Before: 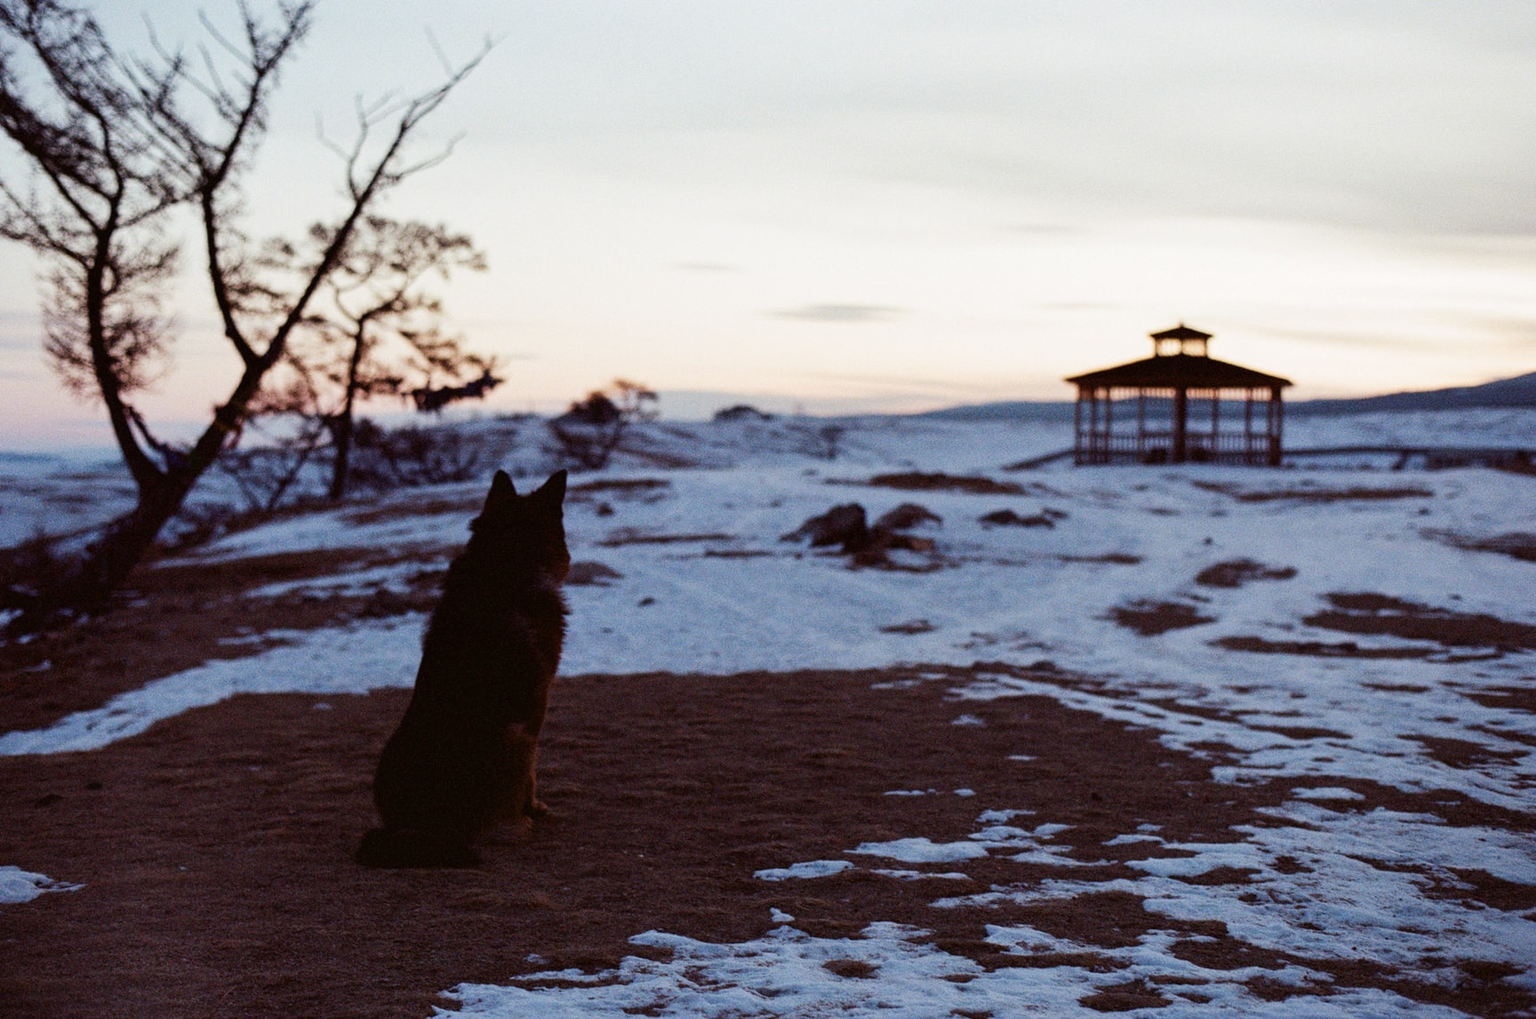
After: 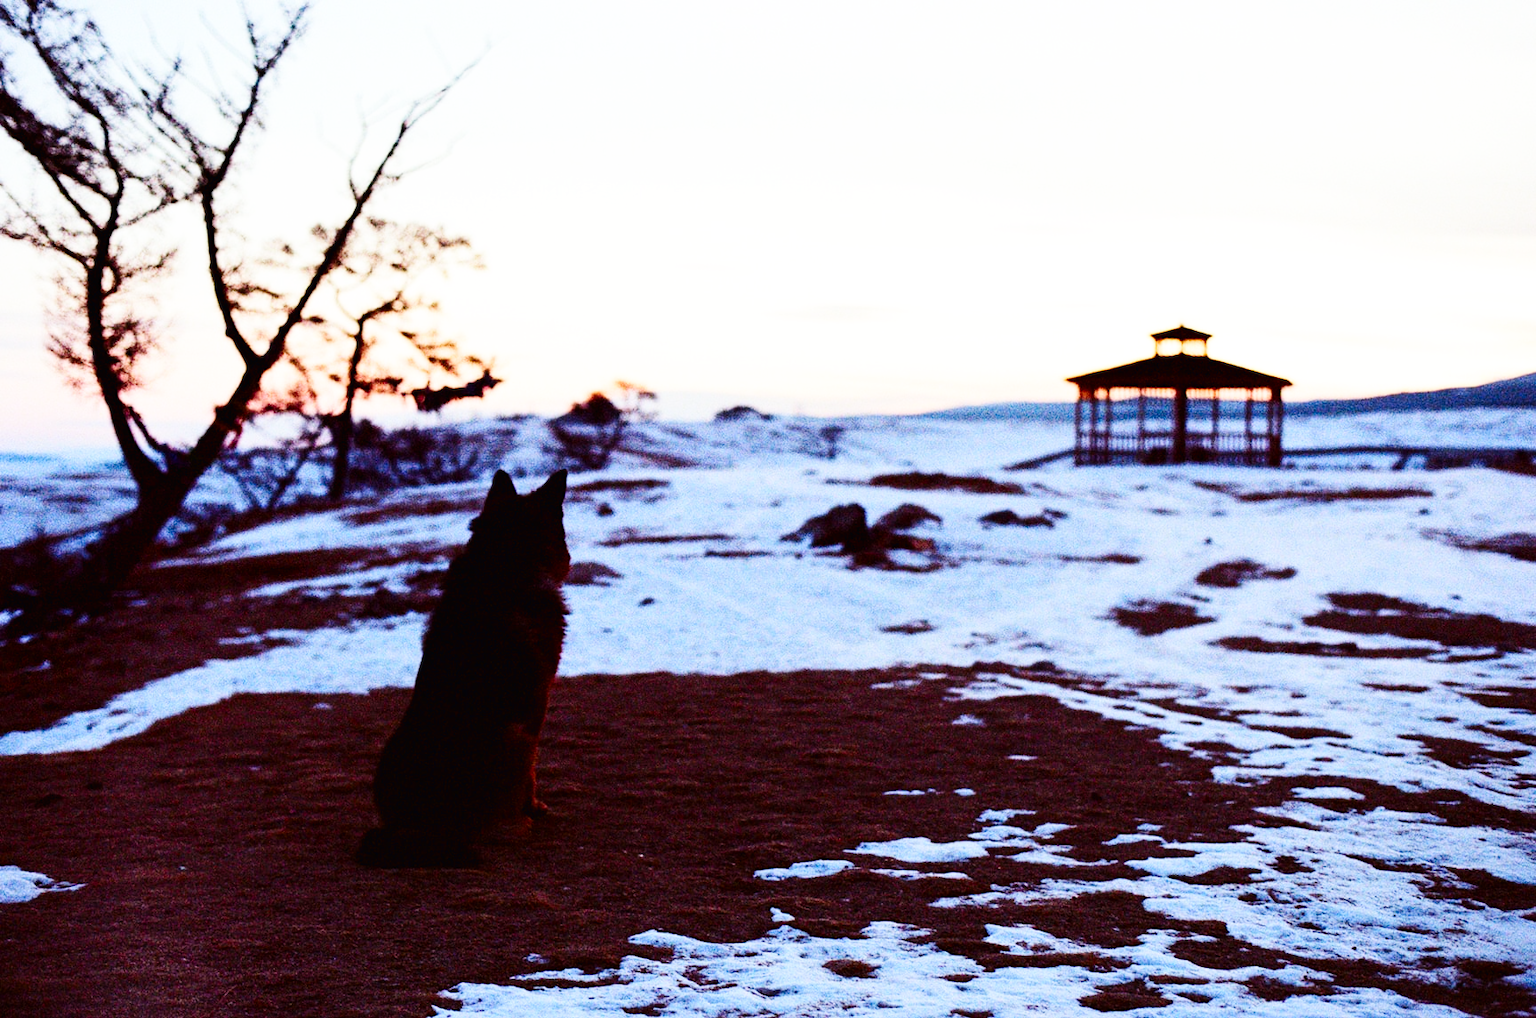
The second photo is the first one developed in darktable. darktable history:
exposure: exposure -0.071 EV, compensate highlight preservation false
contrast brightness saturation: contrast 0.169, saturation 0.315
base curve: curves: ch0 [(0, 0.003) (0.001, 0.002) (0.006, 0.004) (0.02, 0.022) (0.048, 0.086) (0.094, 0.234) (0.162, 0.431) (0.258, 0.629) (0.385, 0.8) (0.548, 0.918) (0.751, 0.988) (1, 1)], preserve colors none
